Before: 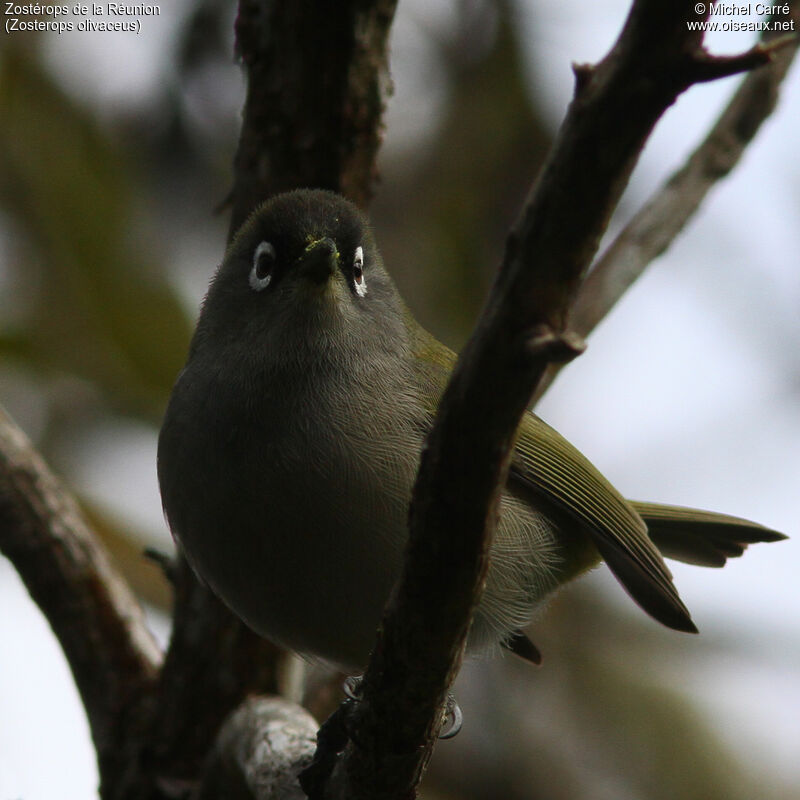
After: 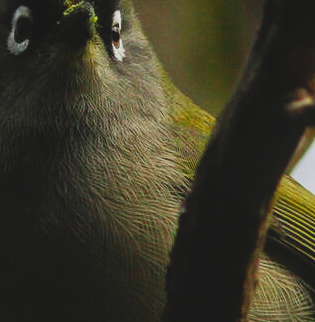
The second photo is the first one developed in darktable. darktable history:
tone curve: curves: ch0 [(0, 0.026) (0.184, 0.172) (0.391, 0.468) (0.446, 0.56) (0.605, 0.758) (0.831, 0.931) (0.992, 1)]; ch1 [(0, 0) (0.437, 0.447) (0.501, 0.502) (0.538, 0.539) (0.574, 0.589) (0.617, 0.64) (0.699, 0.749) (0.859, 0.919) (1, 1)]; ch2 [(0, 0) (0.33, 0.301) (0.421, 0.443) (0.447, 0.482) (0.499, 0.509) (0.538, 0.564) (0.585, 0.615) (0.664, 0.664) (1, 1)], preserve colors none
crop: left 30.352%, top 29.622%, right 30.172%, bottom 30.079%
contrast brightness saturation: contrast -0.182, saturation 0.186
filmic rgb: black relative exposure -13.02 EV, white relative exposure 4.02 EV, target white luminance 85.036%, hardness 6.3, latitude 42.77%, contrast 0.861, shadows ↔ highlights balance 8.94%, add noise in highlights 0.001, preserve chrominance luminance Y, color science v3 (2019), use custom middle-gray values true, contrast in highlights soft, enable highlight reconstruction true
local contrast: on, module defaults
